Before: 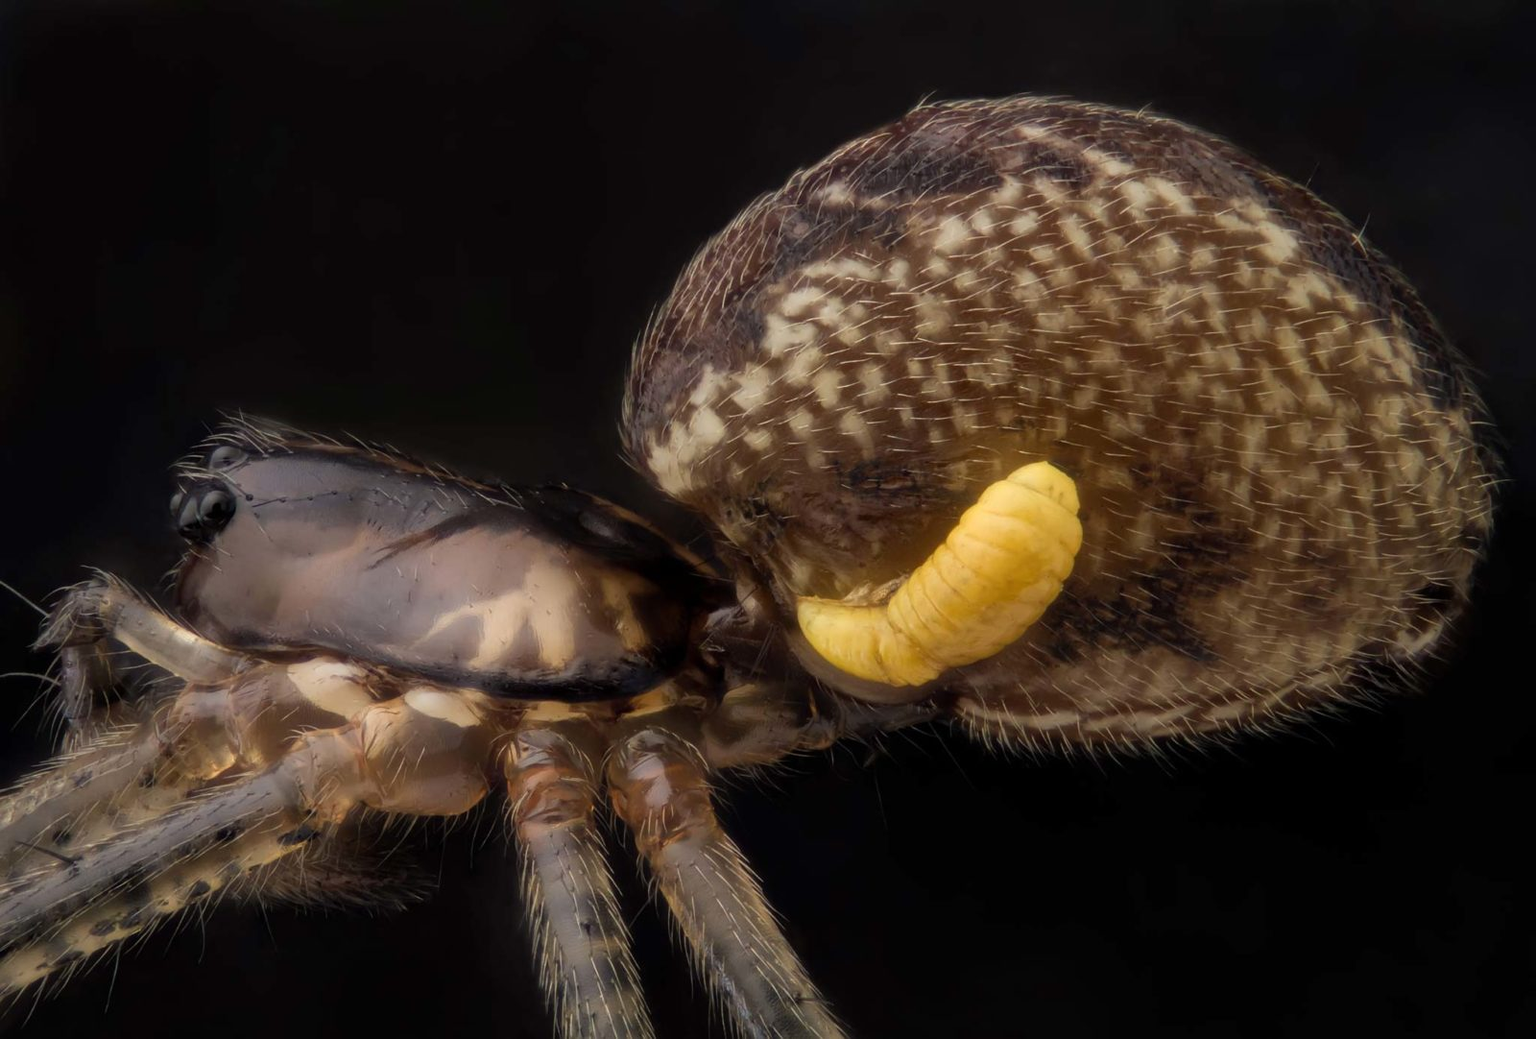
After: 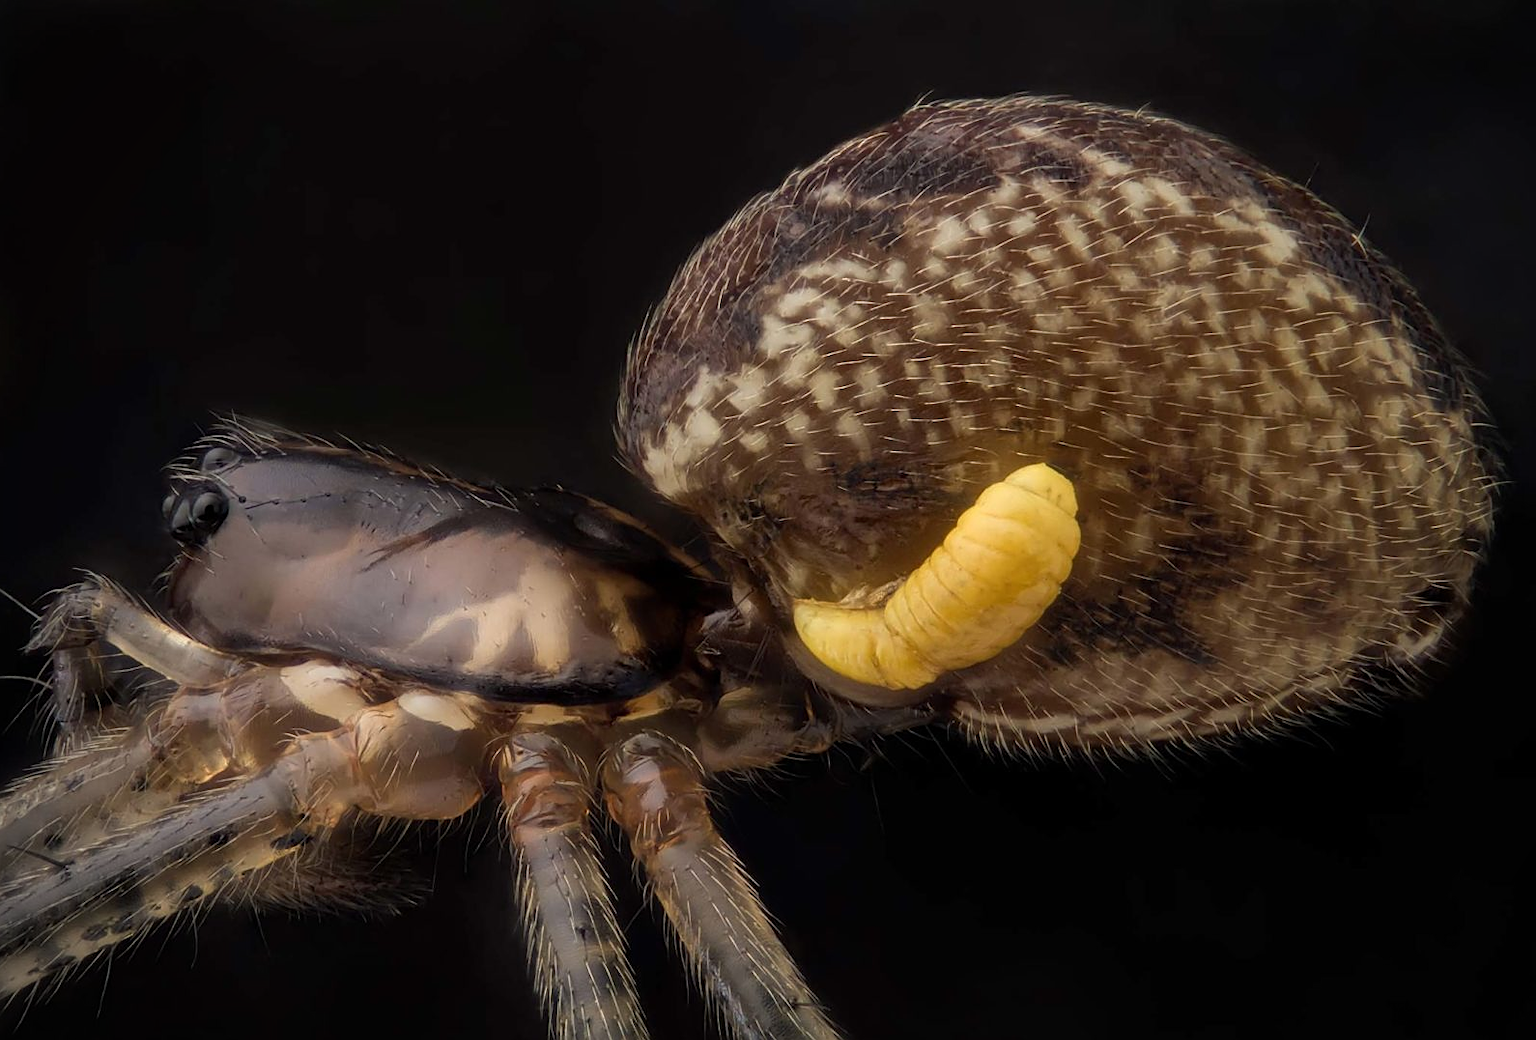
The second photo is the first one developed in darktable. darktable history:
vignetting: fall-off start 89.27%, fall-off radius 44.55%, width/height ratio 1.157
sharpen: on, module defaults
crop and rotate: left 0.603%, top 0.144%, bottom 0.309%
